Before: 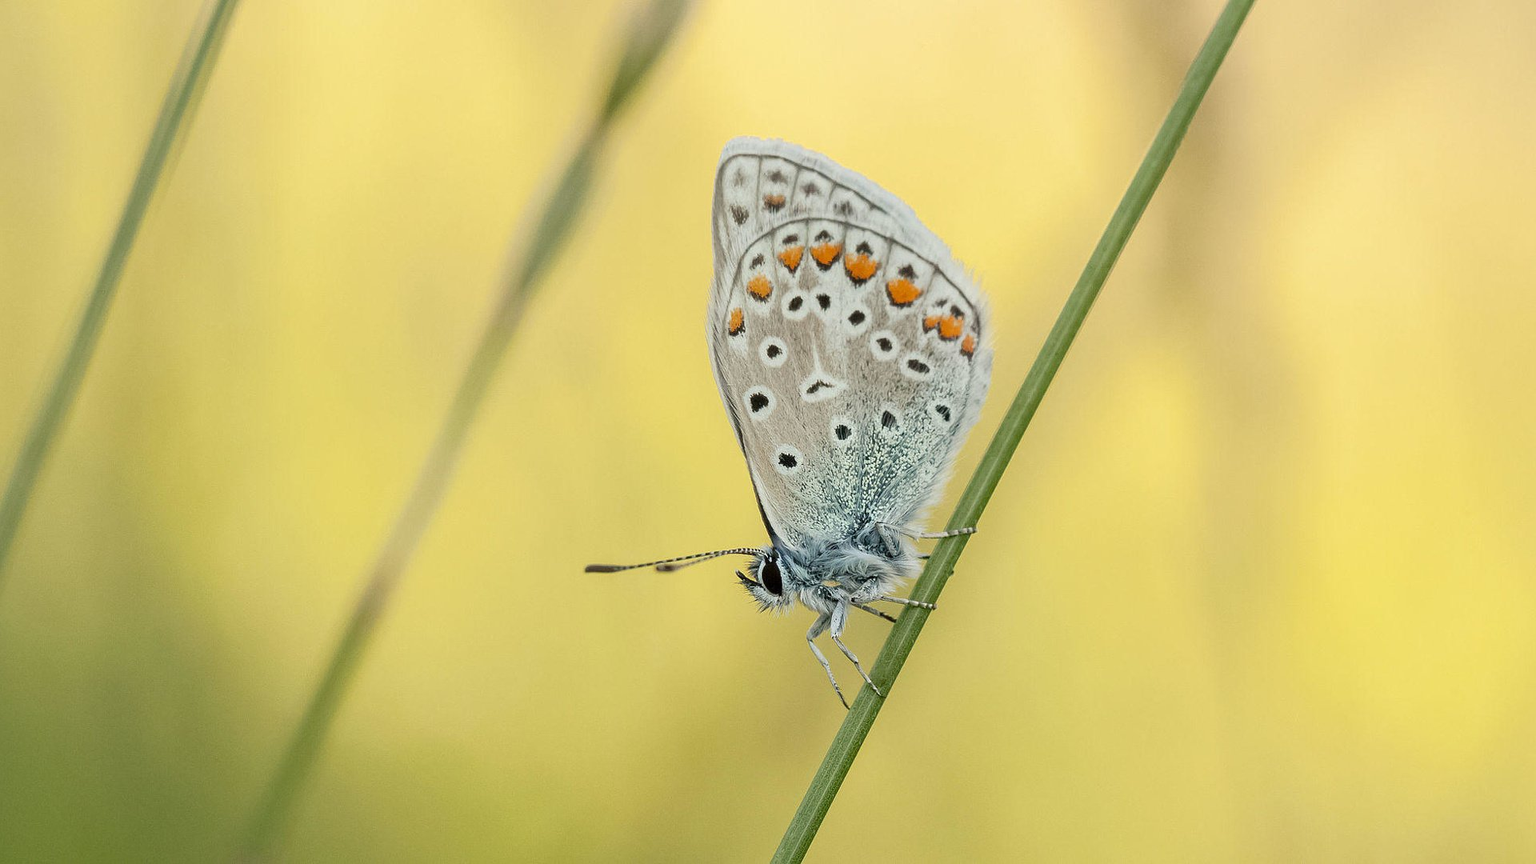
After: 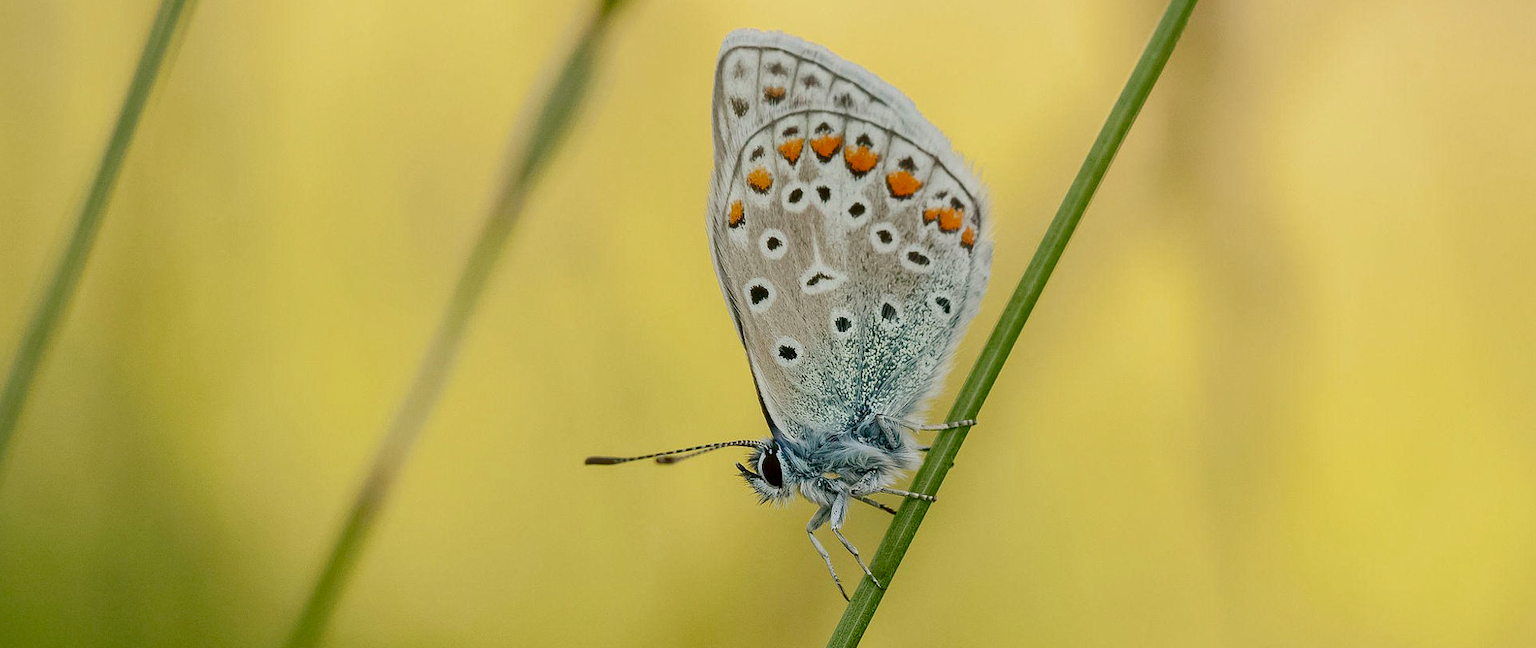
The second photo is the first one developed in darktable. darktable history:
exposure: compensate highlight preservation false
color balance rgb: shadows lift › chroma 1%, shadows lift › hue 113°, highlights gain › chroma 0.2%, highlights gain › hue 333°, perceptual saturation grading › global saturation 20%, perceptual saturation grading › highlights -25%, perceptual saturation grading › shadows 25%, contrast -10%
contrast brightness saturation: contrast 0.07, brightness -0.14, saturation 0.11
crop and rotate: top 12.5%, bottom 12.5%
